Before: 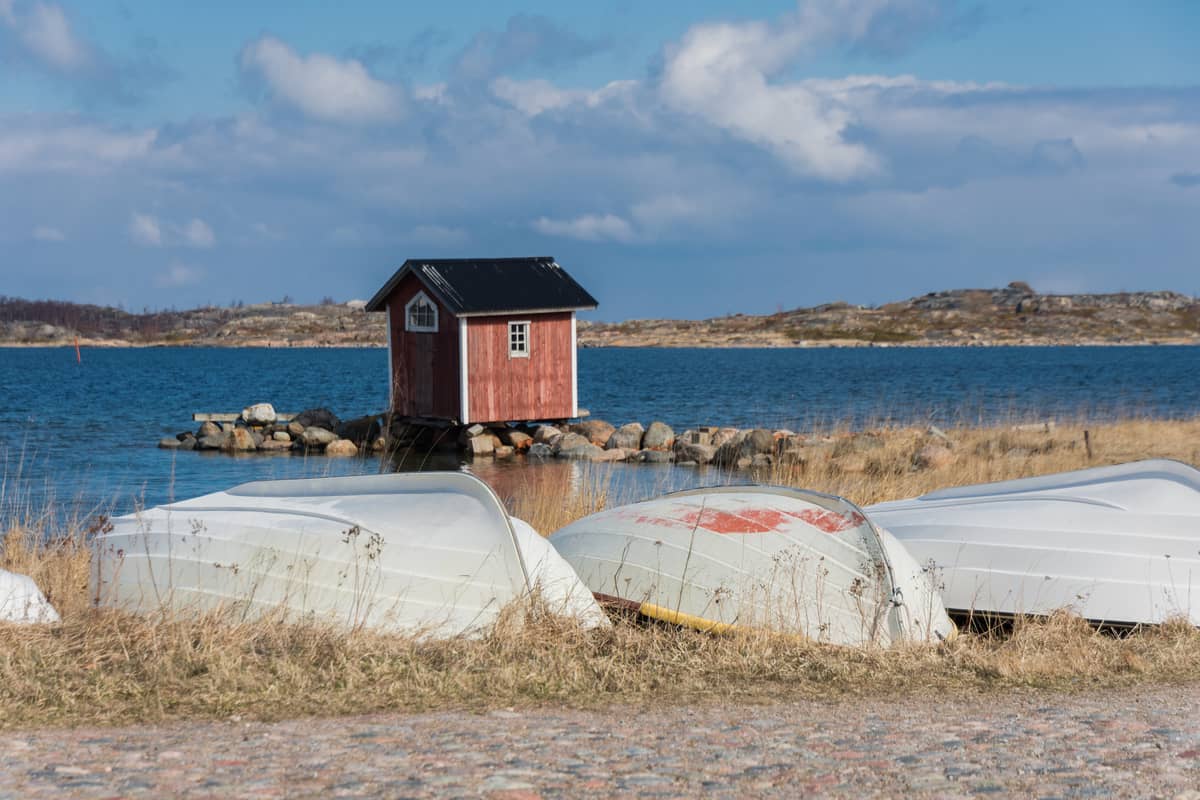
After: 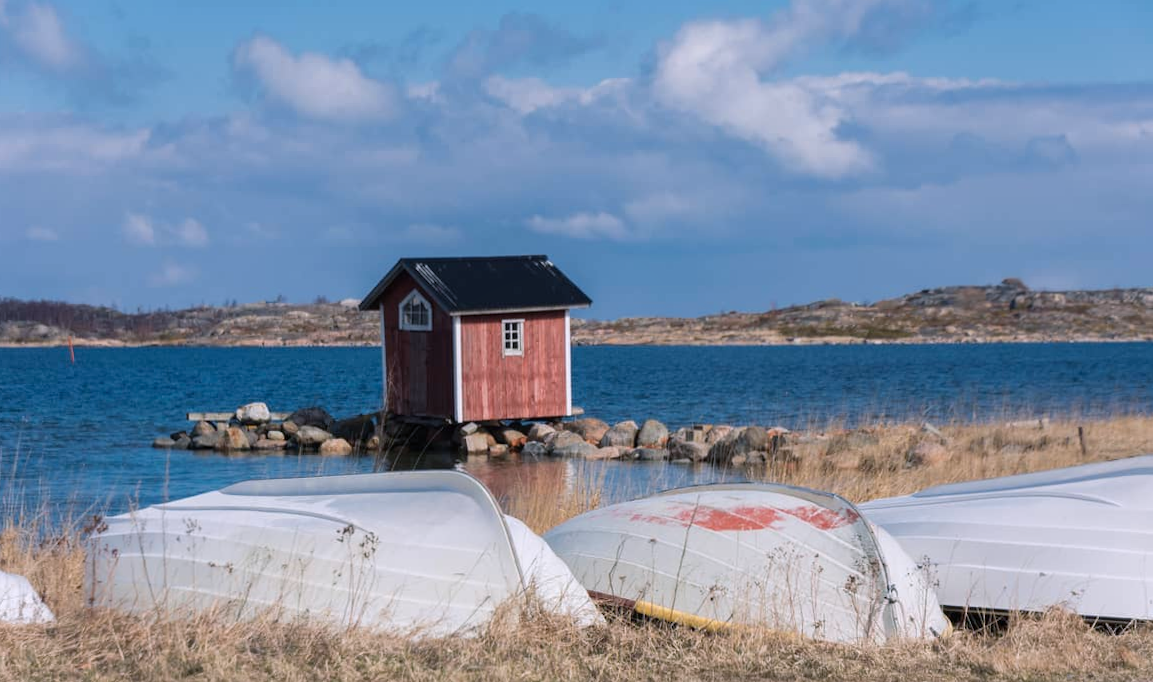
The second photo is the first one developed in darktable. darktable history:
color correction: highlights a* -0.772, highlights b* -8.92
color balance rgb: shadows lift › chroma 1.41%, shadows lift › hue 260°, power › chroma 0.5%, power › hue 260°, highlights gain › chroma 1%, highlights gain › hue 27°, saturation formula JzAzBz (2021)
bloom: size 15%, threshold 97%, strength 7%
crop and rotate: angle 0.2°, left 0.275%, right 3.127%, bottom 14.18%
